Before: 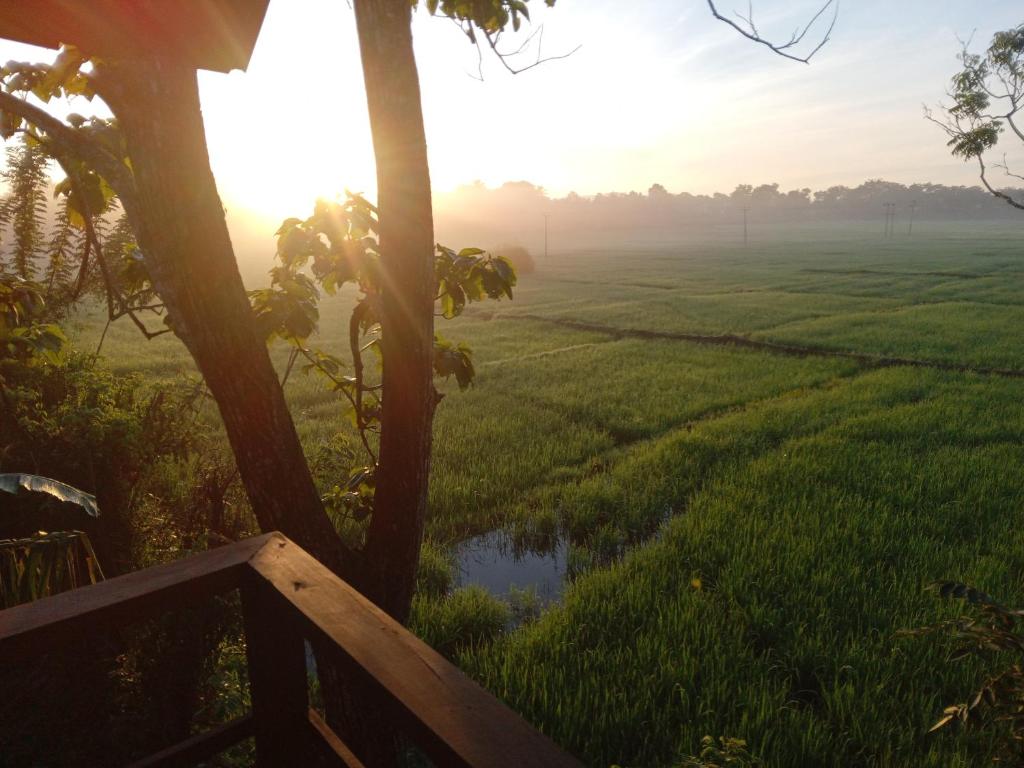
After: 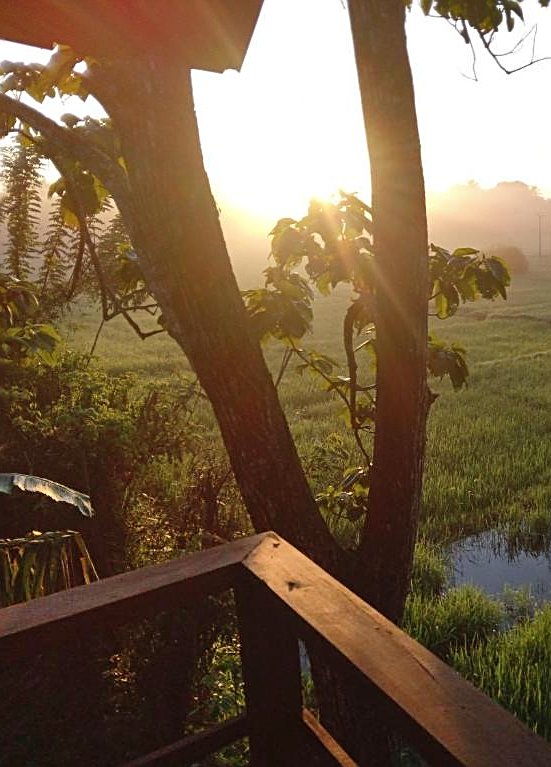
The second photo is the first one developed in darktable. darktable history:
shadows and highlights: soften with gaussian
crop: left 0.587%, right 45.588%, bottom 0.086%
sharpen: on, module defaults
